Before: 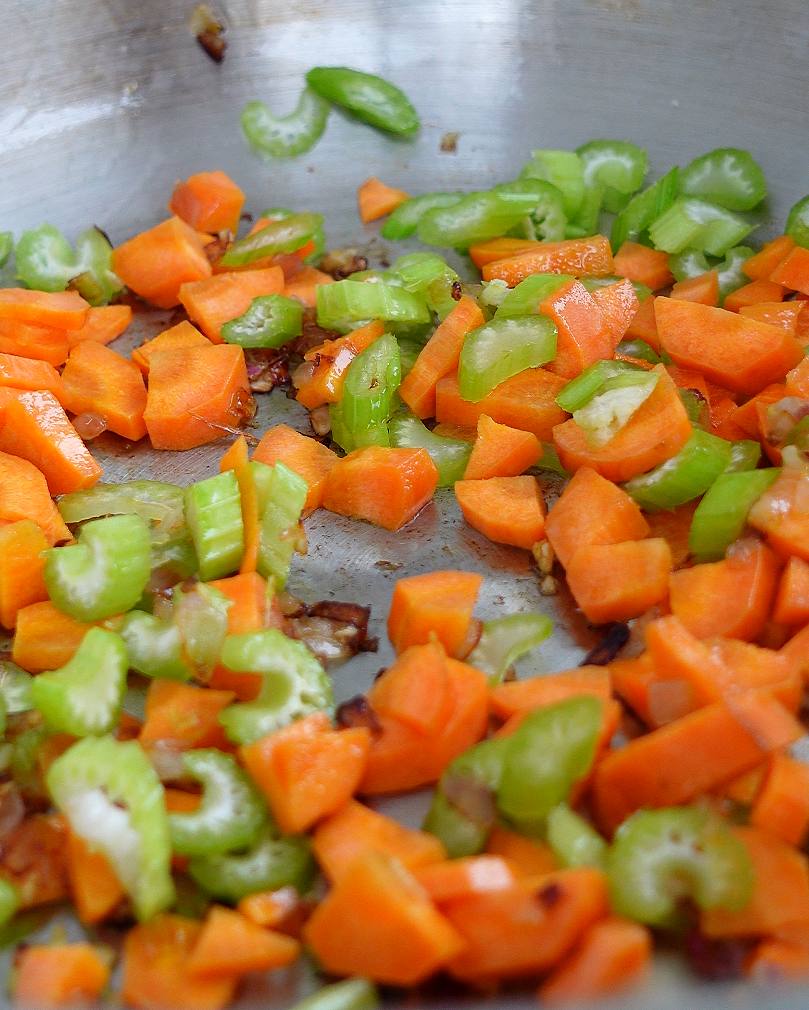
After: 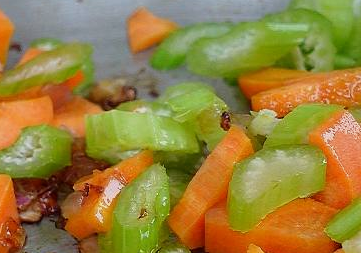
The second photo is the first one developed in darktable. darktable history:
exposure: exposure -0.157 EV, compensate highlight preservation false
crop: left 28.64%, top 16.832%, right 26.637%, bottom 58.055%
